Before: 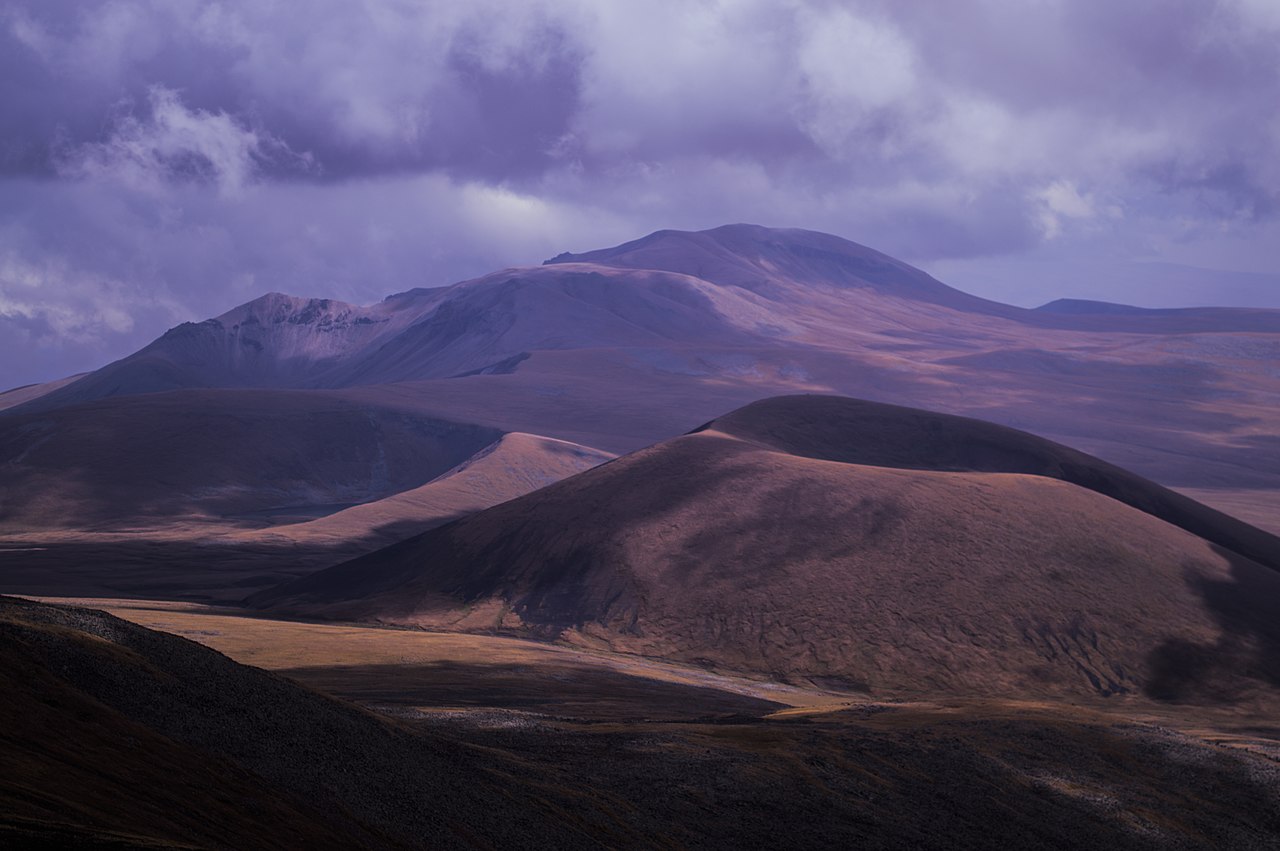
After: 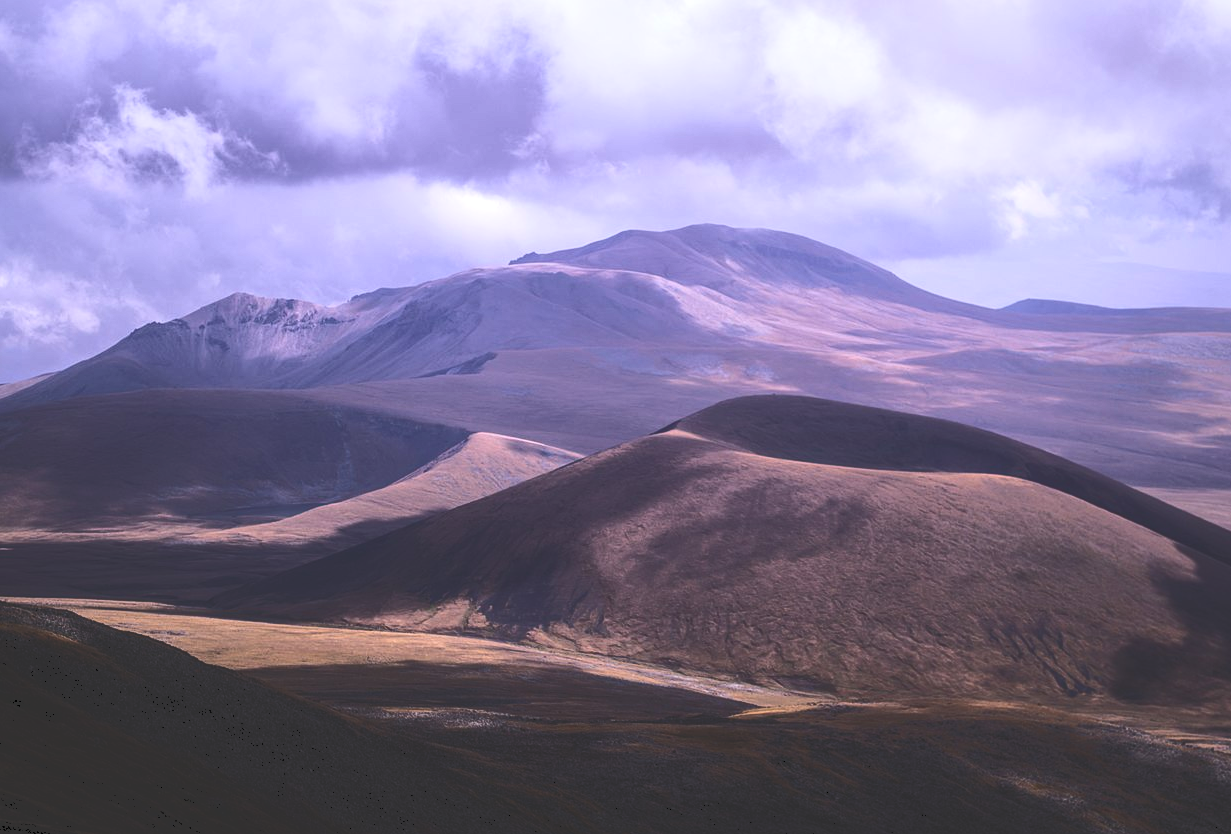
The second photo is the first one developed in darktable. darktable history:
tone equalizer: -8 EV -0.752 EV, -7 EV -0.727 EV, -6 EV -0.609 EV, -5 EV -0.383 EV, -3 EV 0.372 EV, -2 EV 0.6 EV, -1 EV 0.685 EV, +0 EV 0.733 EV
crop and rotate: left 2.669%, right 1.101%, bottom 1.95%
tone curve: curves: ch0 [(0, 0) (0.003, 0.203) (0.011, 0.203) (0.025, 0.21) (0.044, 0.22) (0.069, 0.231) (0.1, 0.243) (0.136, 0.255) (0.177, 0.277) (0.224, 0.305) (0.277, 0.346) (0.335, 0.412) (0.399, 0.492) (0.468, 0.571) (0.543, 0.658) (0.623, 0.75) (0.709, 0.837) (0.801, 0.905) (0.898, 0.955) (1, 1)], color space Lab, independent channels, preserve colors none
local contrast: on, module defaults
